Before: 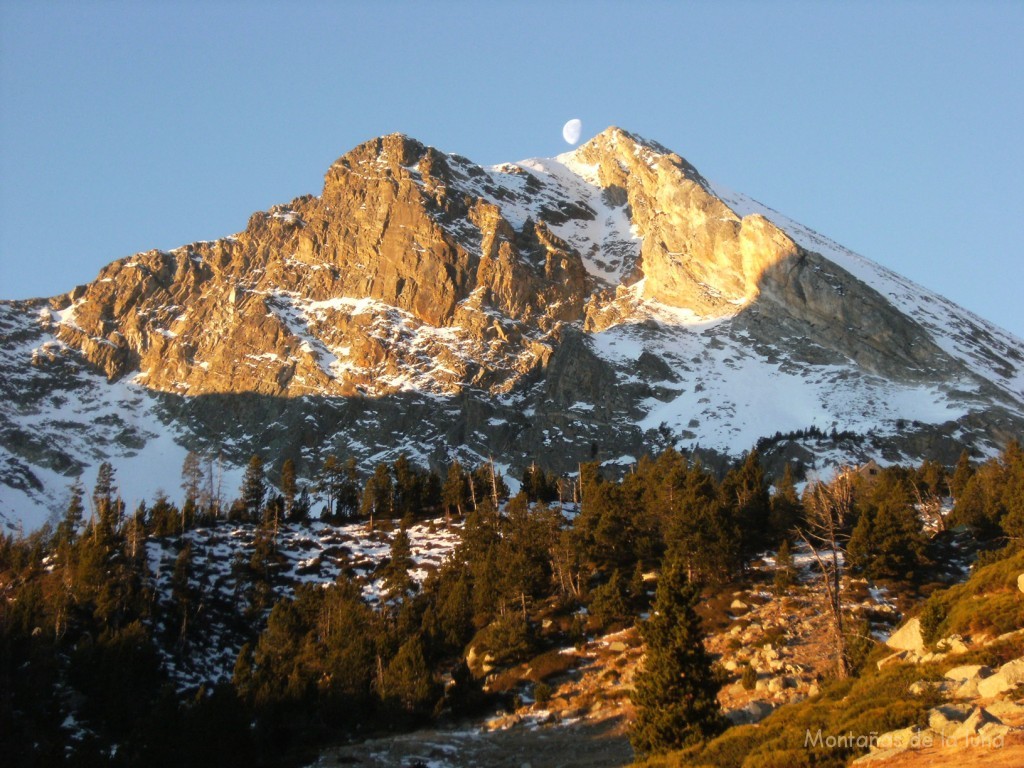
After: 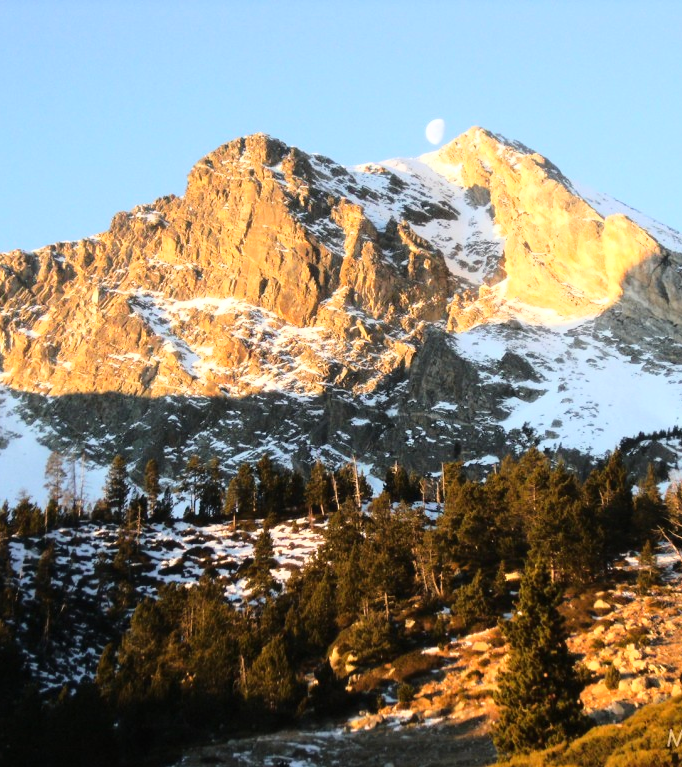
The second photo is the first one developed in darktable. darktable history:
crop and rotate: left 13.466%, right 19.895%
base curve: curves: ch0 [(0, 0) (0.028, 0.03) (0.121, 0.232) (0.46, 0.748) (0.859, 0.968) (1, 1)]
